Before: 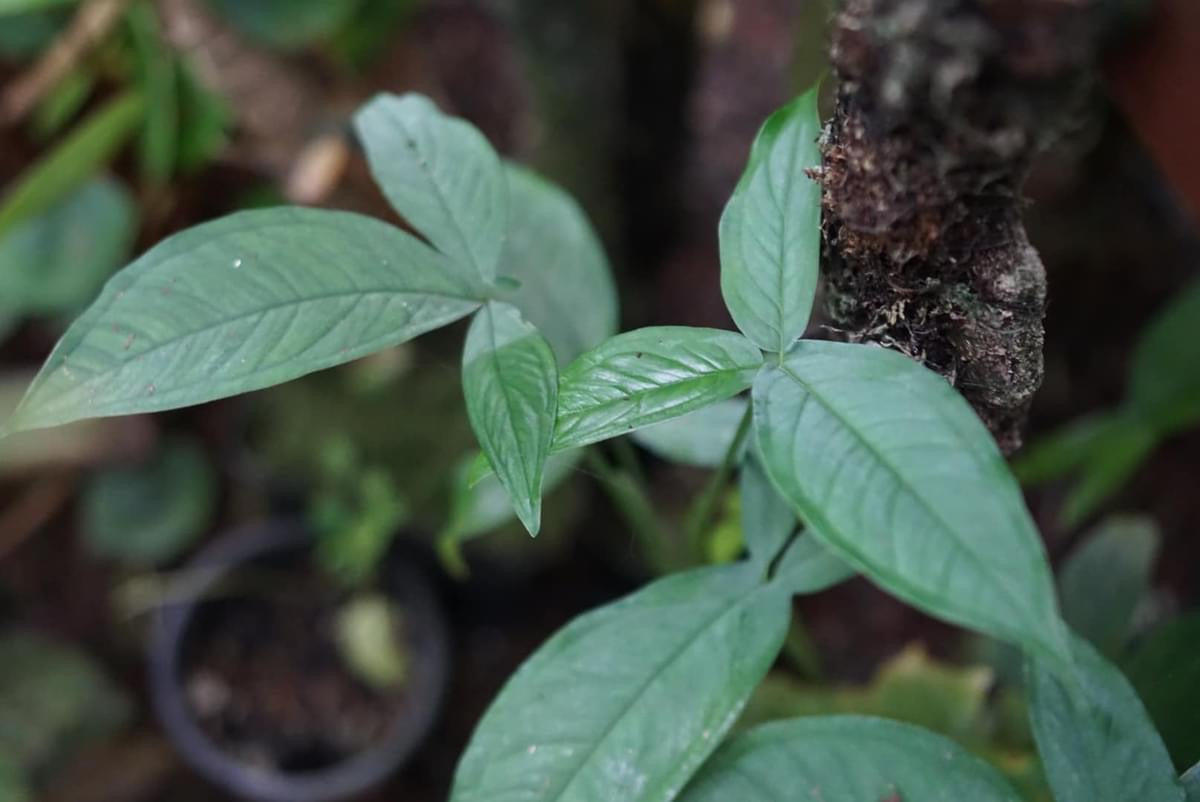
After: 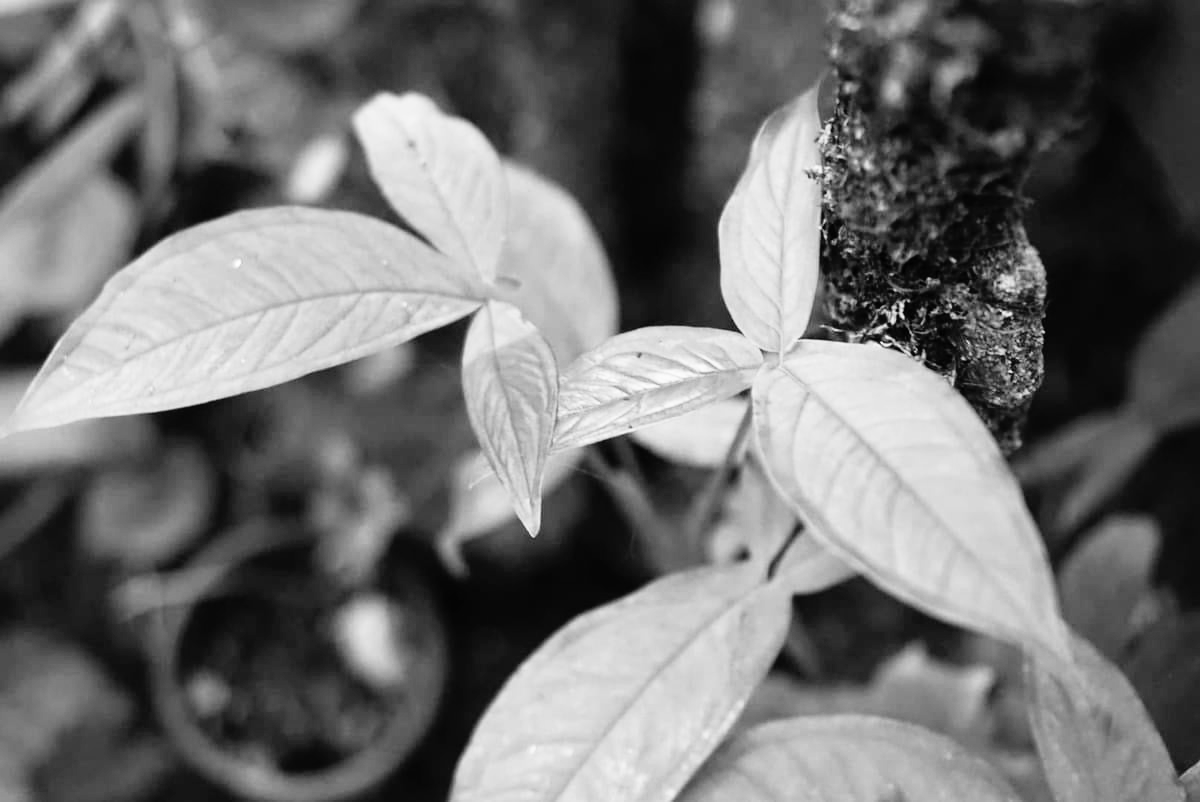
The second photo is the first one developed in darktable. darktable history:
white balance: red 0.988, blue 1.017
base curve: curves: ch0 [(0, 0) (0.012, 0.01) (0.073, 0.168) (0.31, 0.711) (0.645, 0.957) (1, 1)], preserve colors none
monochrome: on, module defaults
